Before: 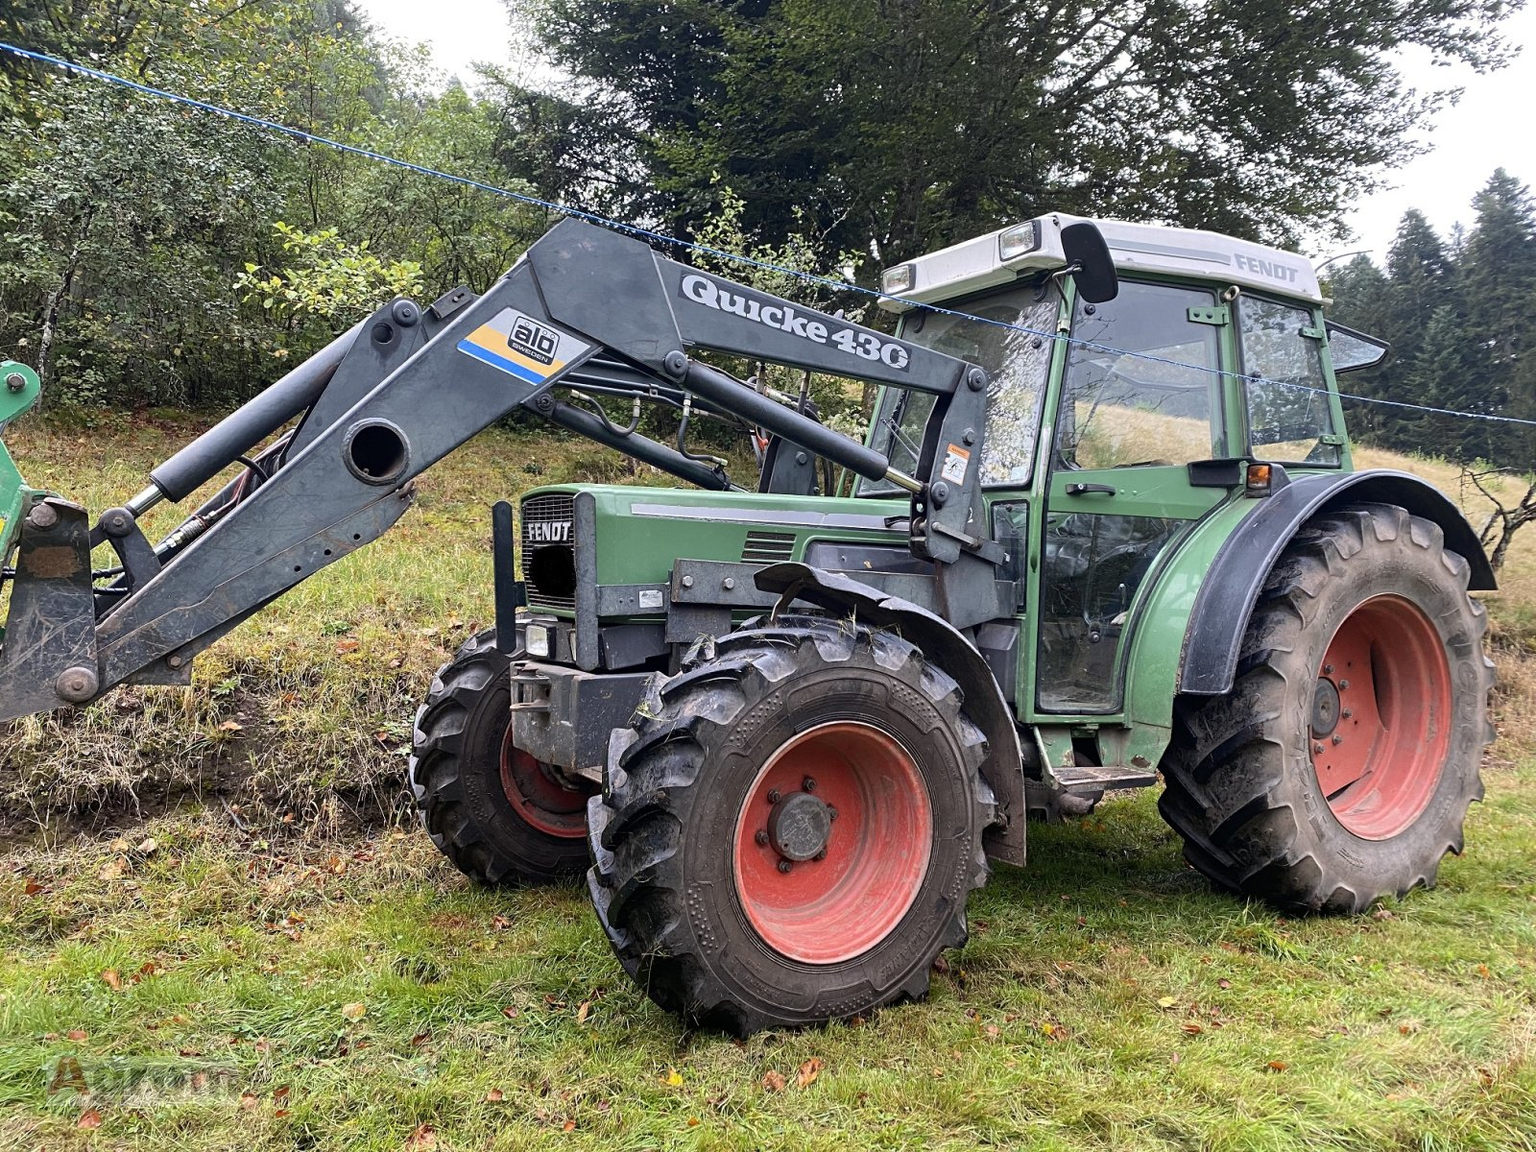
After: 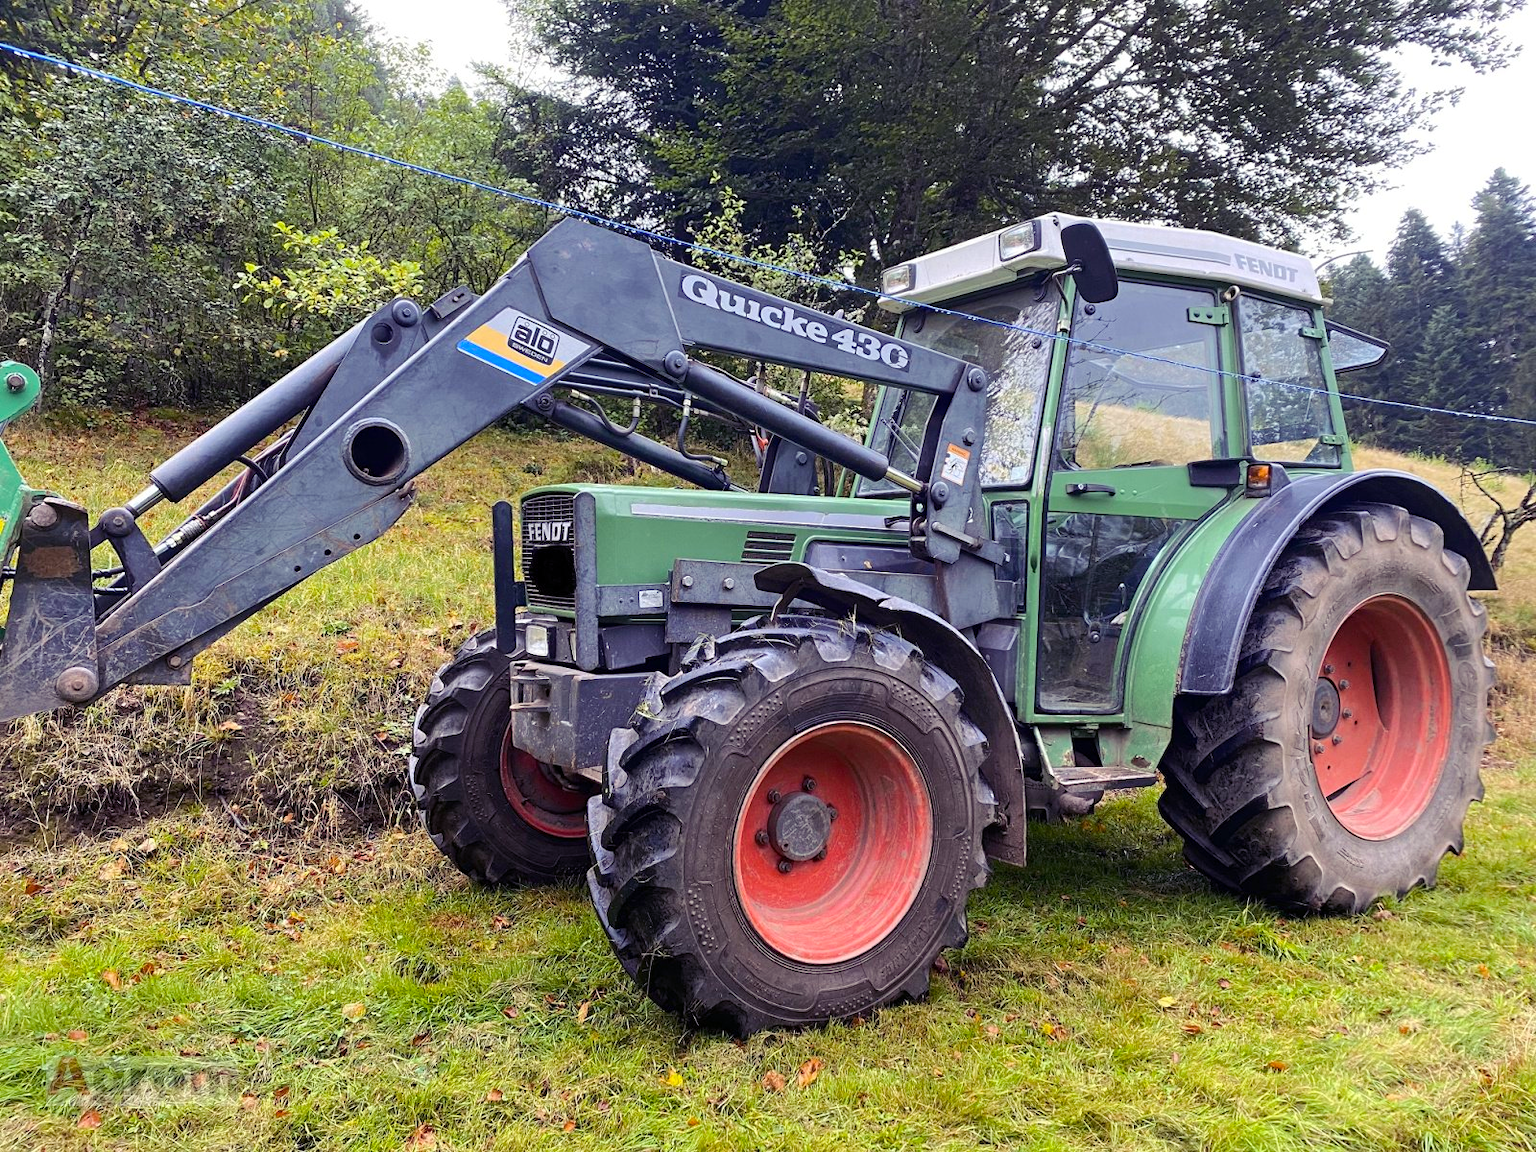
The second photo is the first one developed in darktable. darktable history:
color balance rgb: shadows lift › luminance -21.767%, shadows lift › chroma 8.938%, shadows lift › hue 282.12°, linear chroma grading › global chroma 16.545%, perceptual saturation grading › global saturation -0.066%, perceptual brilliance grading › mid-tones 9.104%, perceptual brilliance grading › shadows 14.633%, global vibrance 20%
